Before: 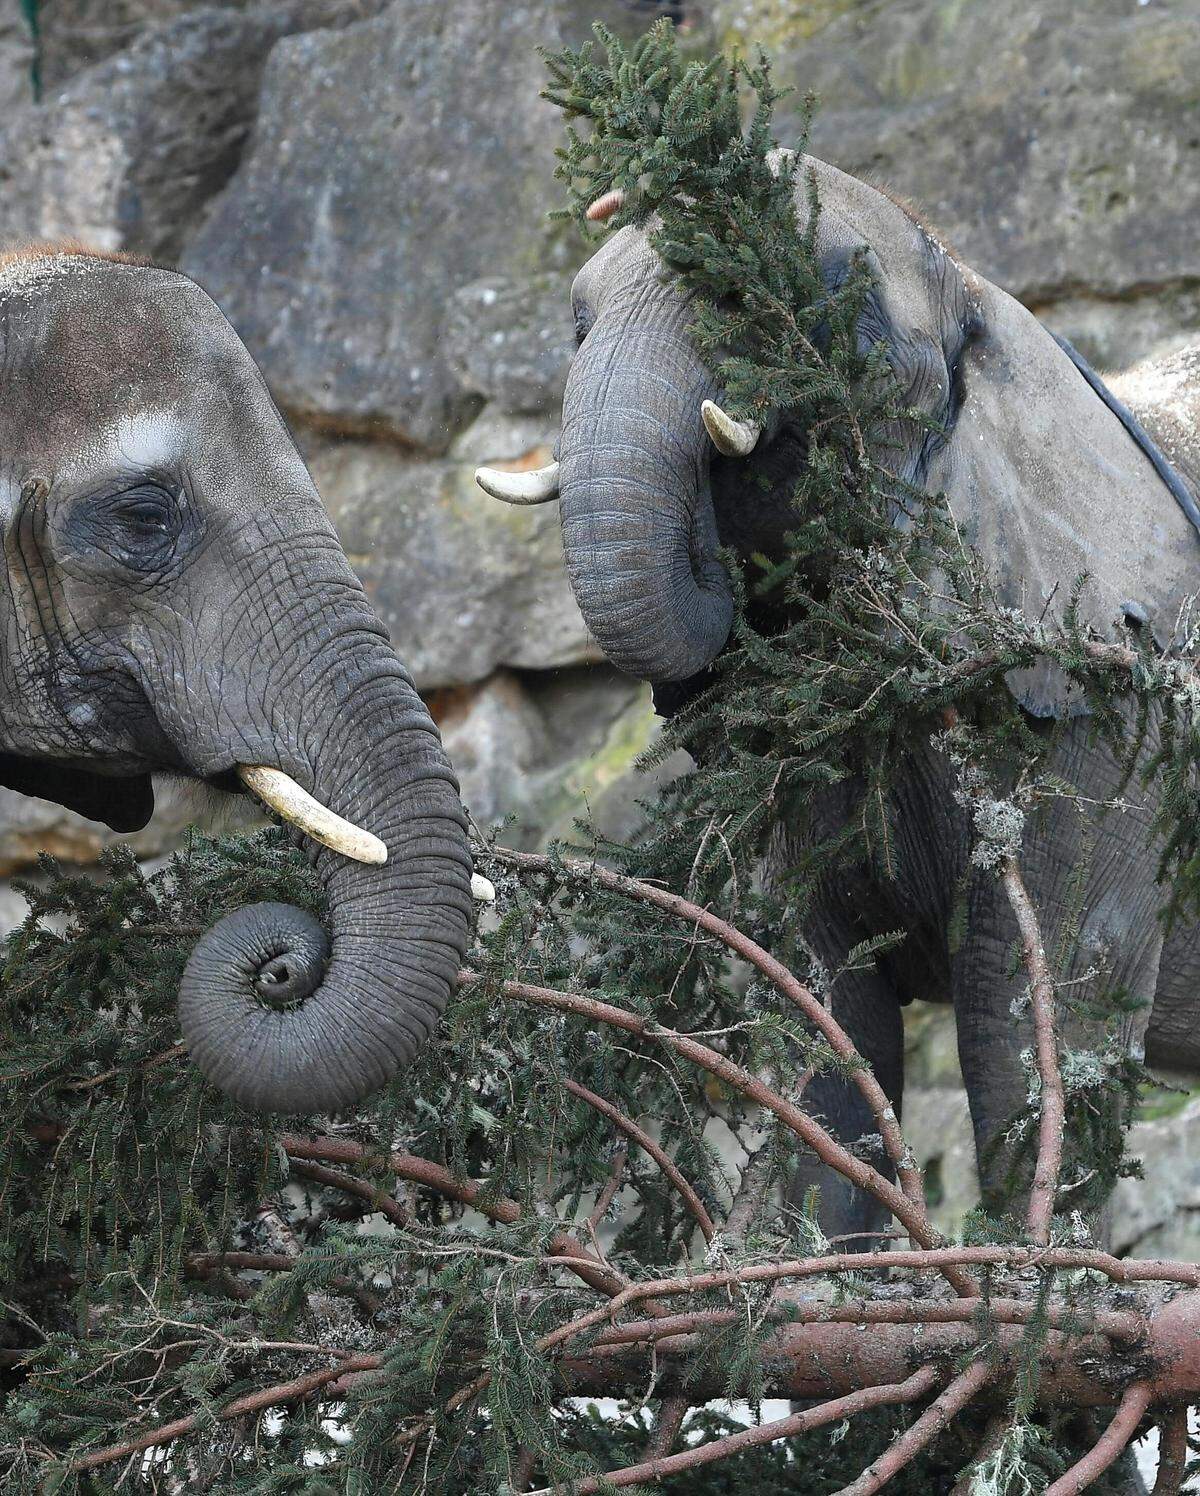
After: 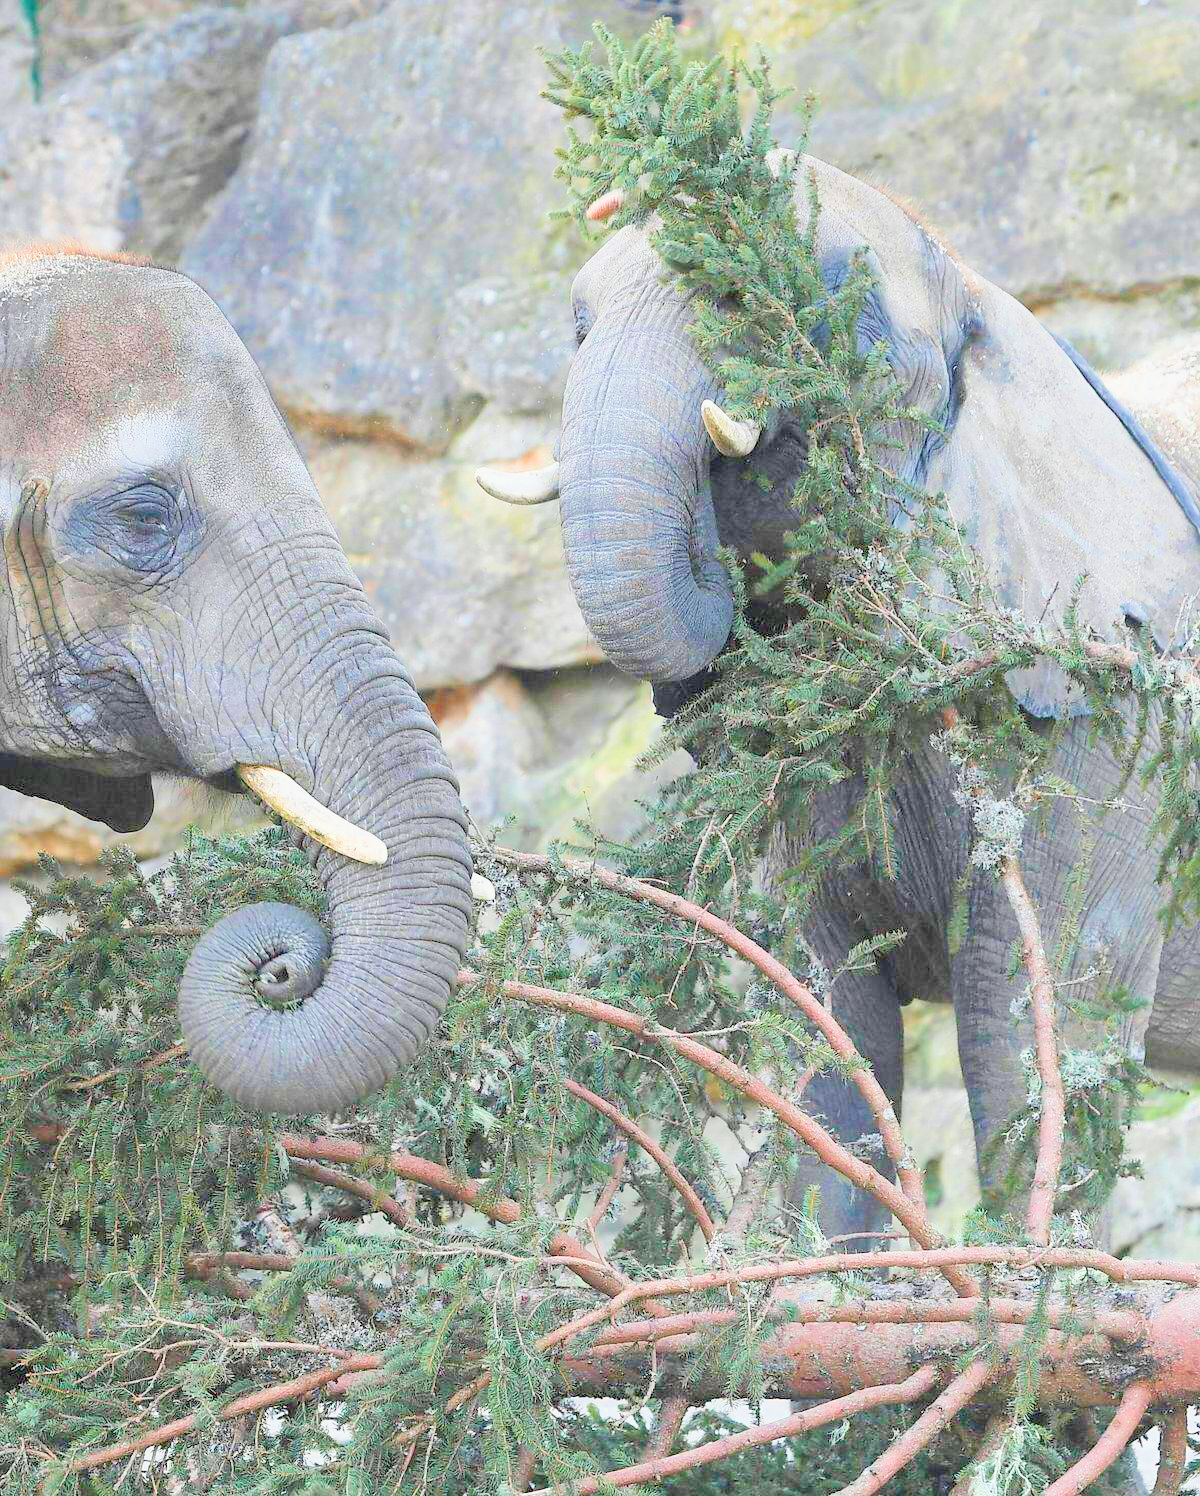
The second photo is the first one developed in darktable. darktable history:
velvia: on, module defaults
filmic rgb: middle gray luminance 2.5%, black relative exposure -10 EV, white relative exposure 7 EV, threshold 6 EV, dynamic range scaling 10%, target black luminance 0%, hardness 3.19, latitude 44.39%, contrast 0.682, highlights saturation mix 5%, shadows ↔ highlights balance 13.63%, add noise in highlights 0, color science v3 (2019), use custom middle-gray values true, iterations of high-quality reconstruction 0, contrast in highlights soft, enable highlight reconstruction true
